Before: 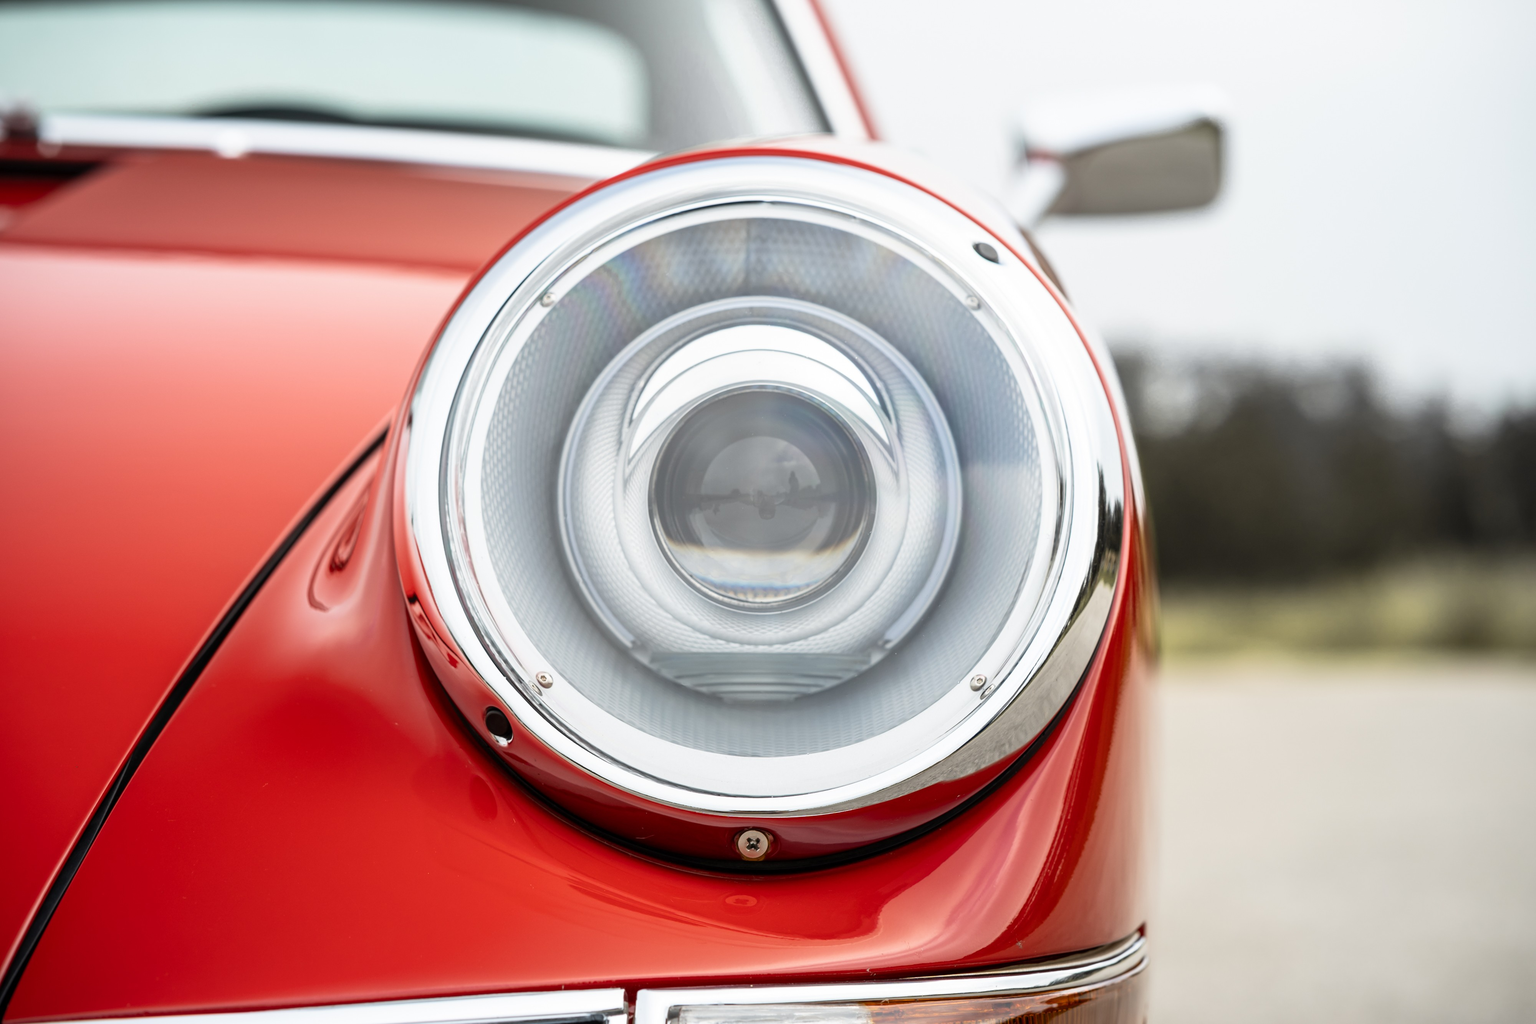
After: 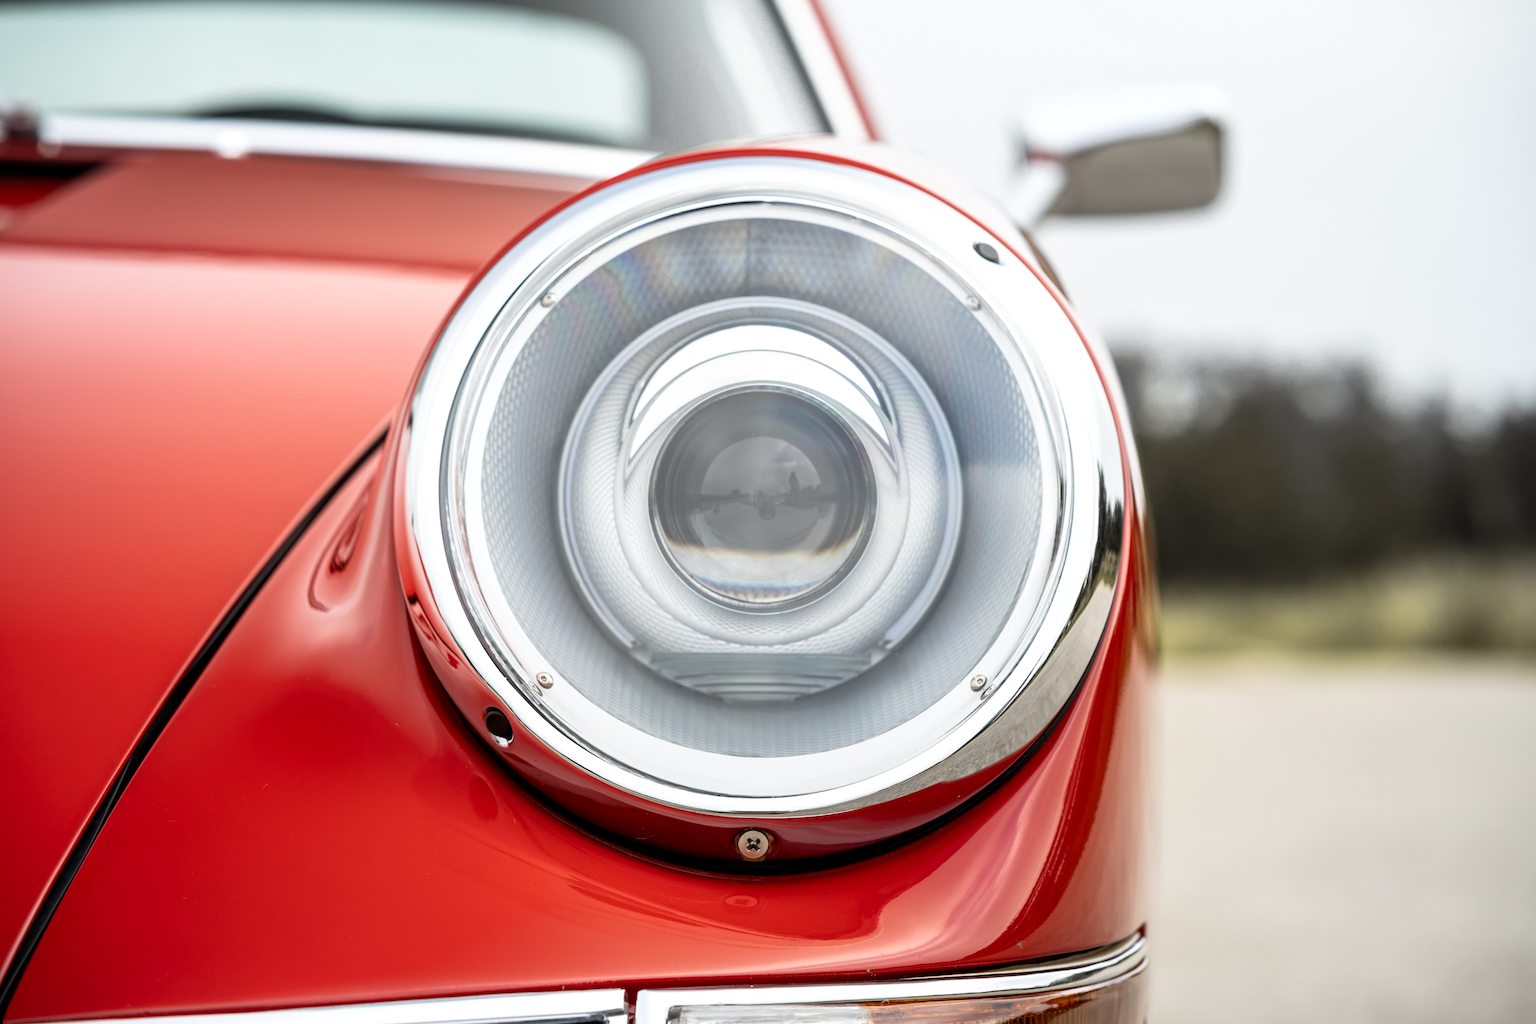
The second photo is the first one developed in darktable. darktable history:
local contrast: highlights 106%, shadows 100%, detail 120%, midtone range 0.2
